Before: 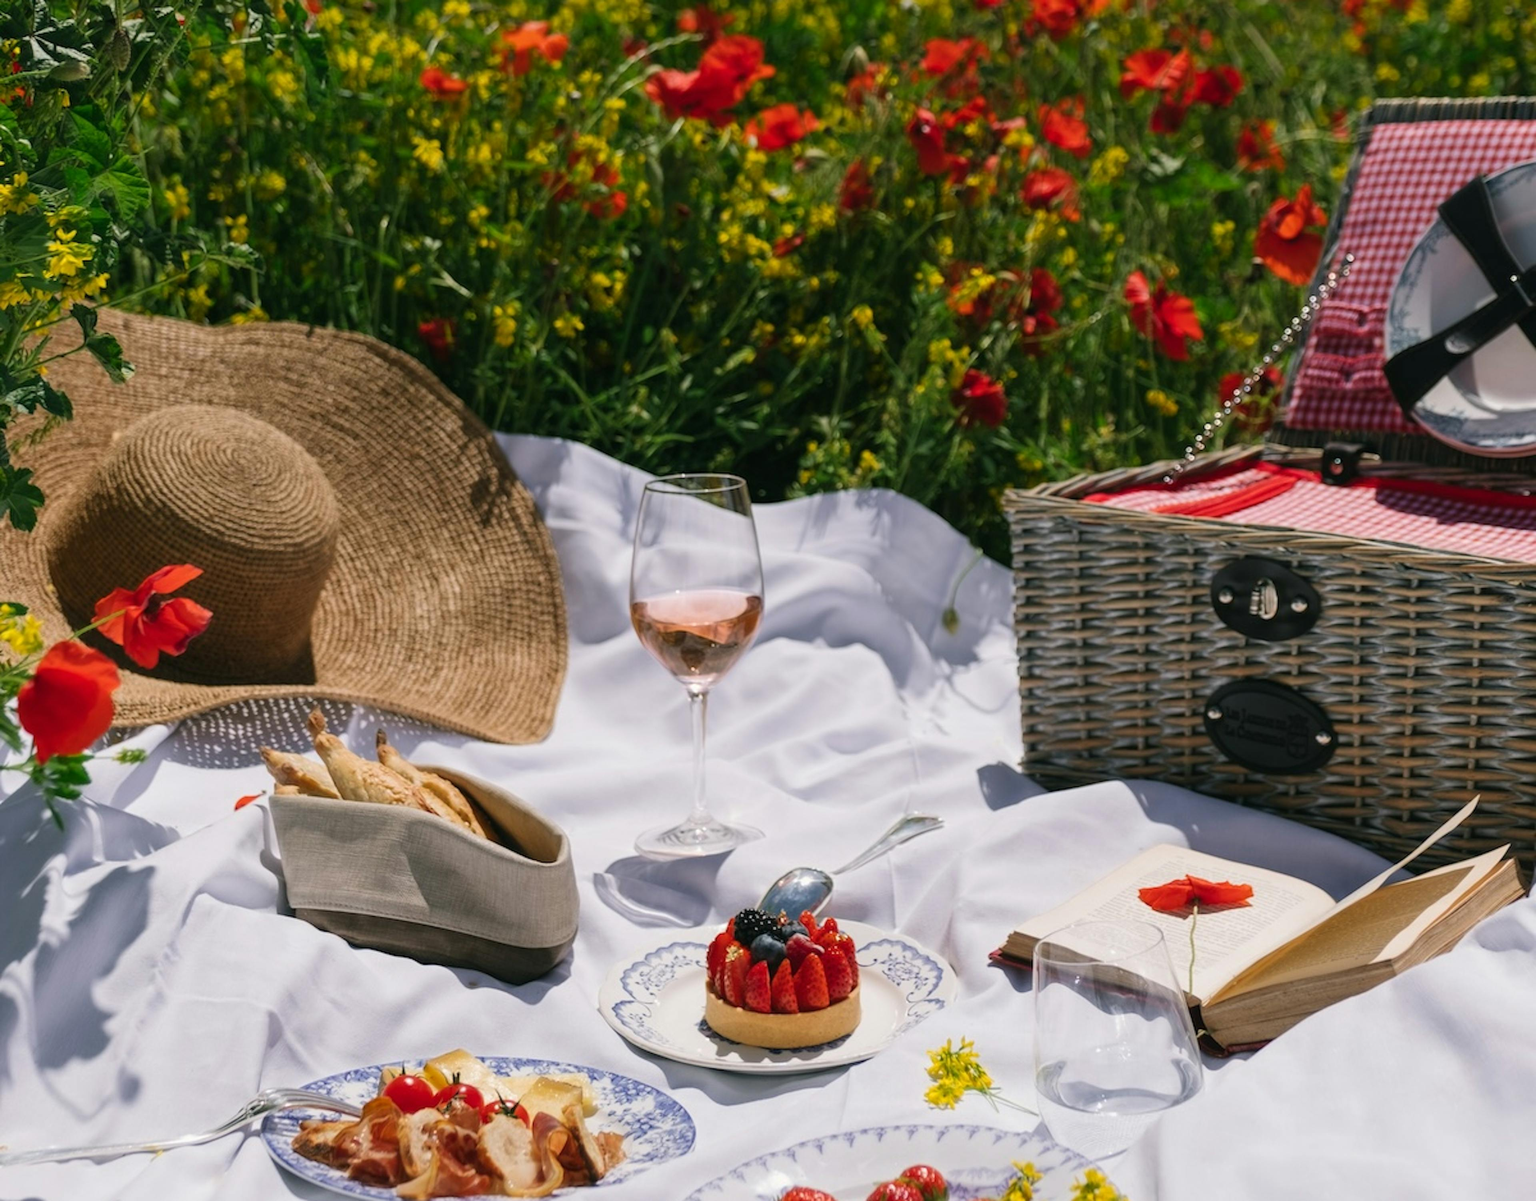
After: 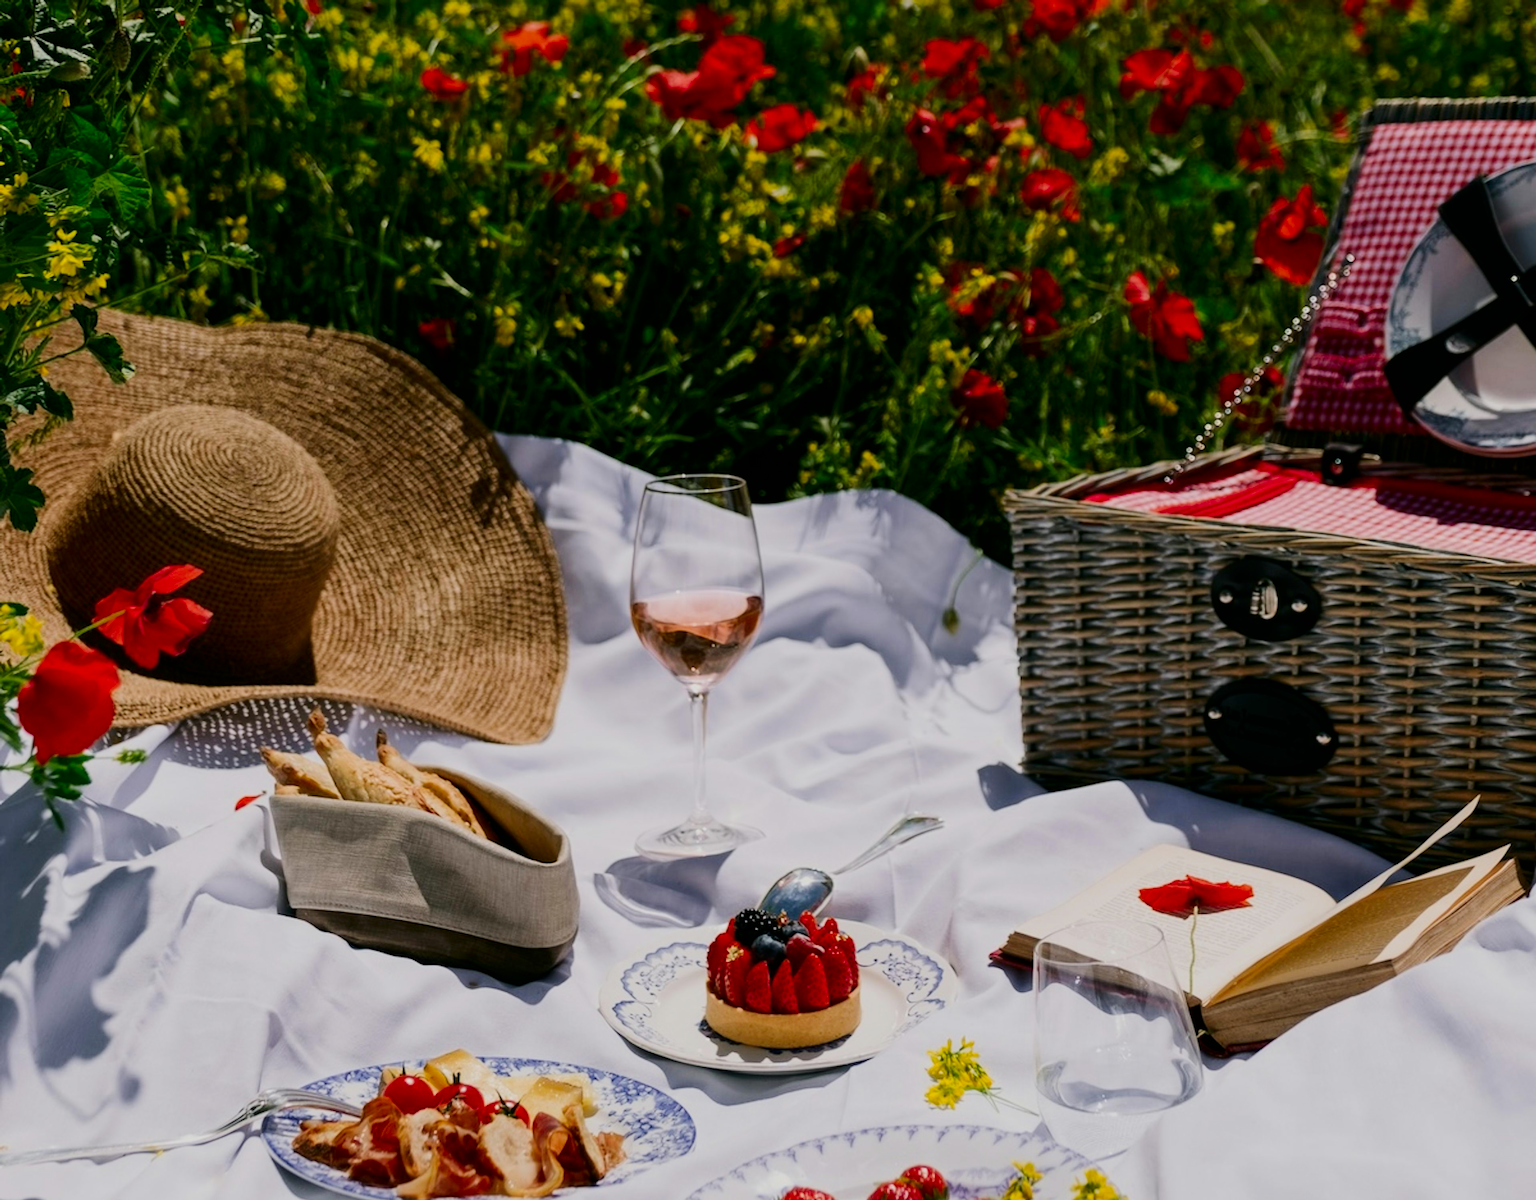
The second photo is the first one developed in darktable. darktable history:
filmic rgb: black relative exposure -7.65 EV, white relative exposure 4.56 EV, hardness 3.61
contrast brightness saturation: contrast 0.189, brightness -0.113, saturation 0.214
